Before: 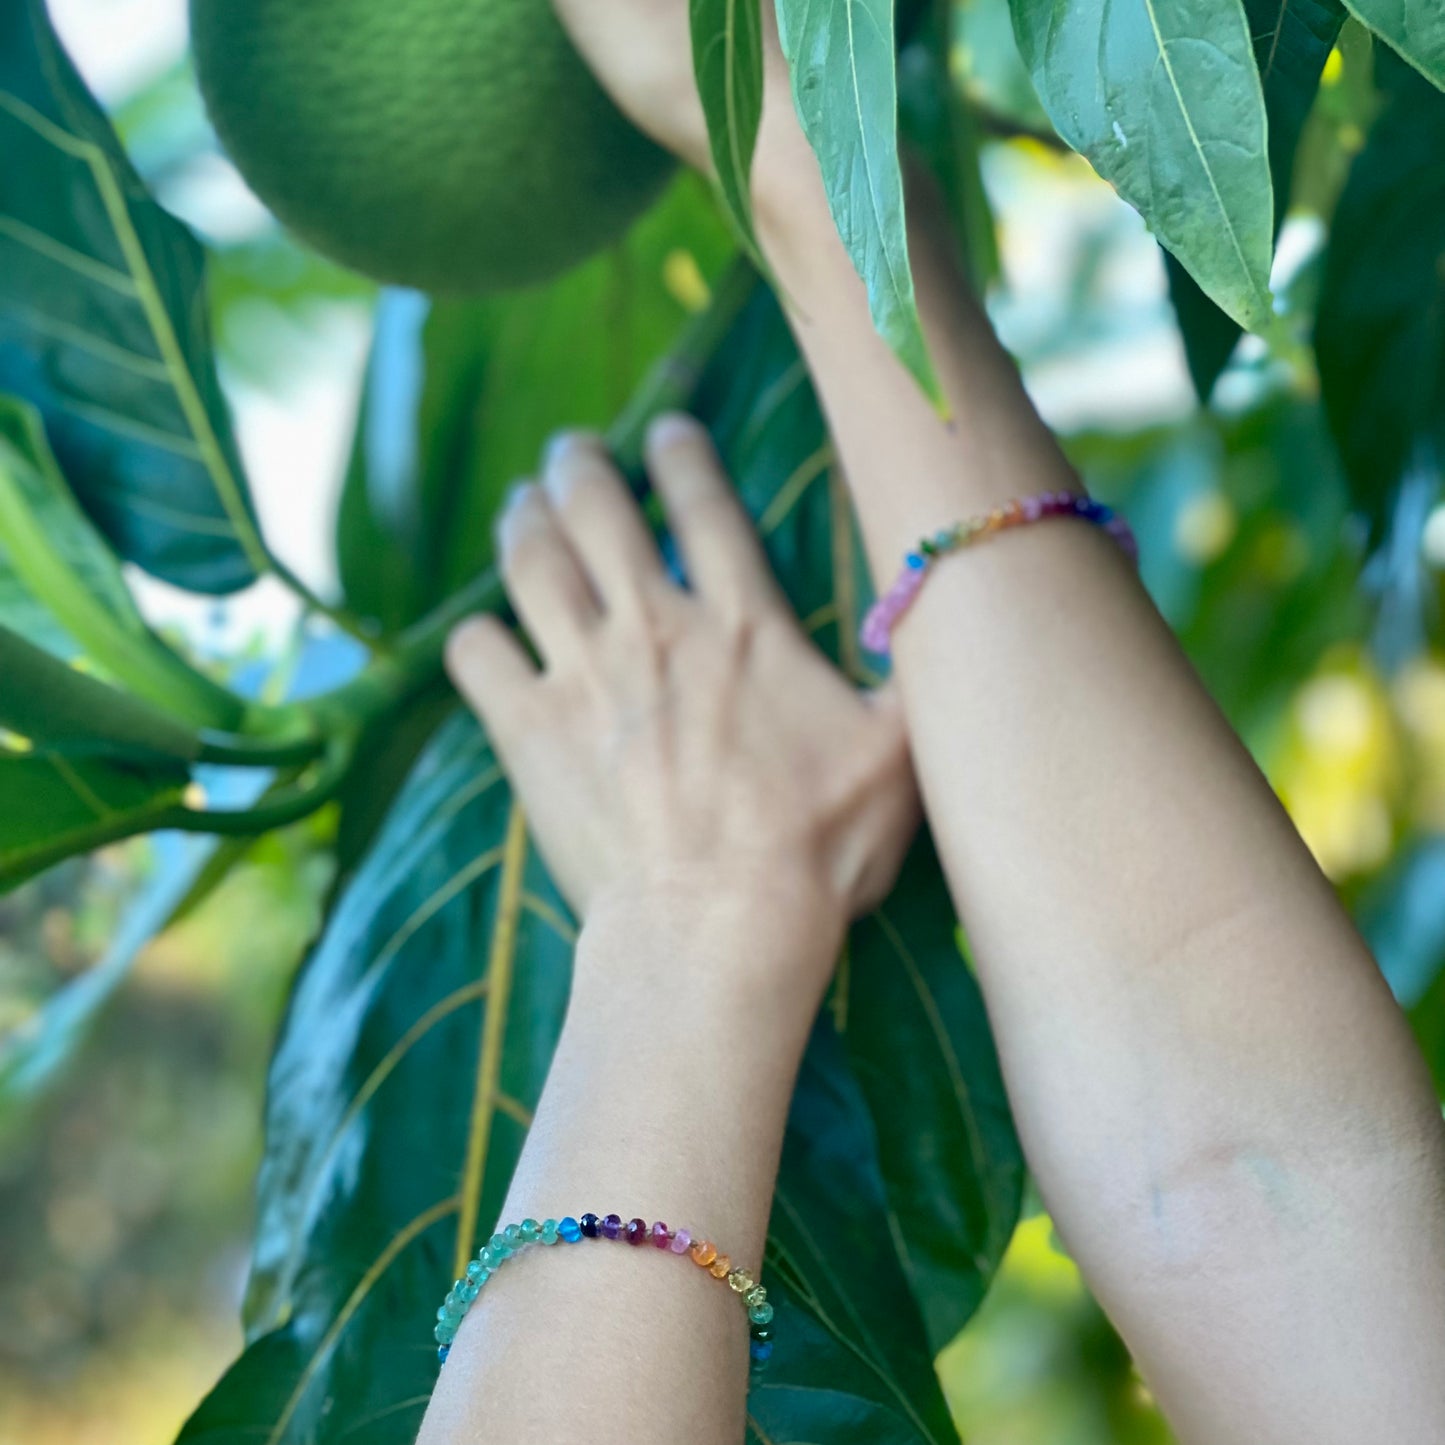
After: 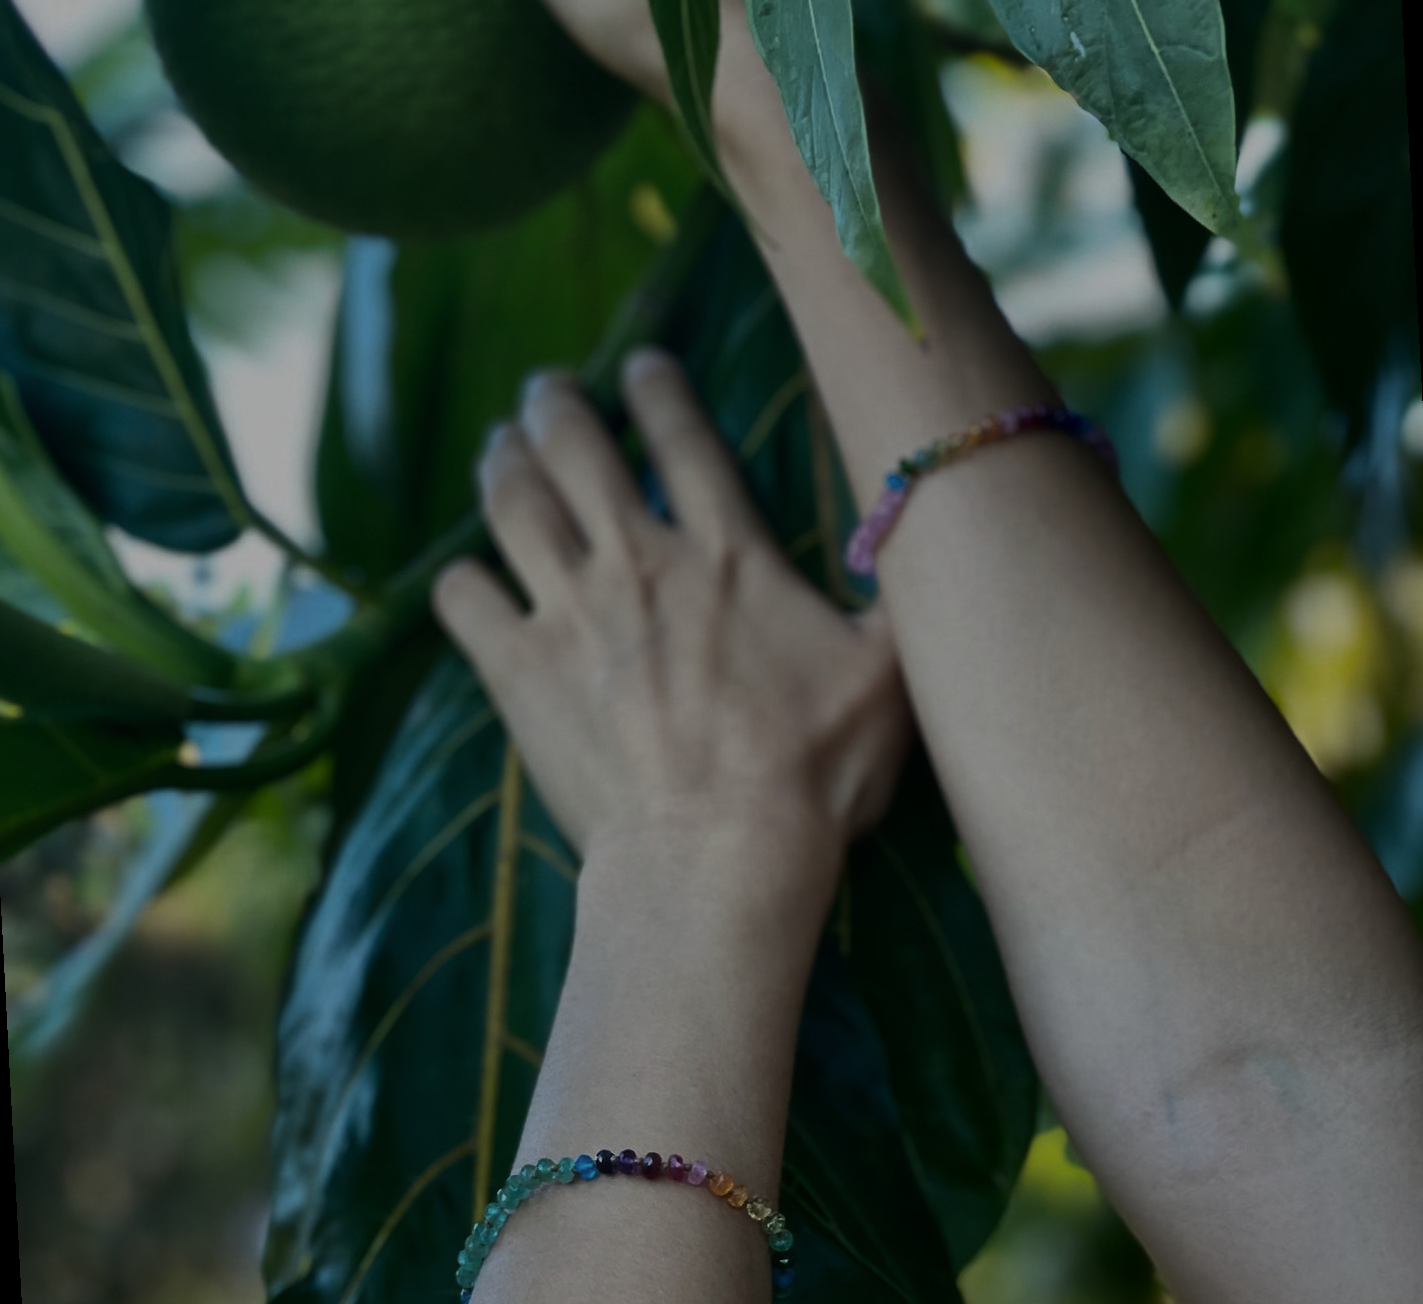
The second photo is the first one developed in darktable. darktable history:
haze removal: strength -0.1, adaptive false
tone equalizer: -8 EV -1.08 EV, -7 EV -1.01 EV, -6 EV -0.867 EV, -5 EV -0.578 EV, -3 EV 0.578 EV, -2 EV 0.867 EV, -1 EV 1.01 EV, +0 EV 1.08 EV, edges refinement/feathering 500, mask exposure compensation -1.57 EV, preserve details no
exposure: exposure -2.002 EV, compensate highlight preservation false
rotate and perspective: rotation -3°, crop left 0.031, crop right 0.968, crop top 0.07, crop bottom 0.93
